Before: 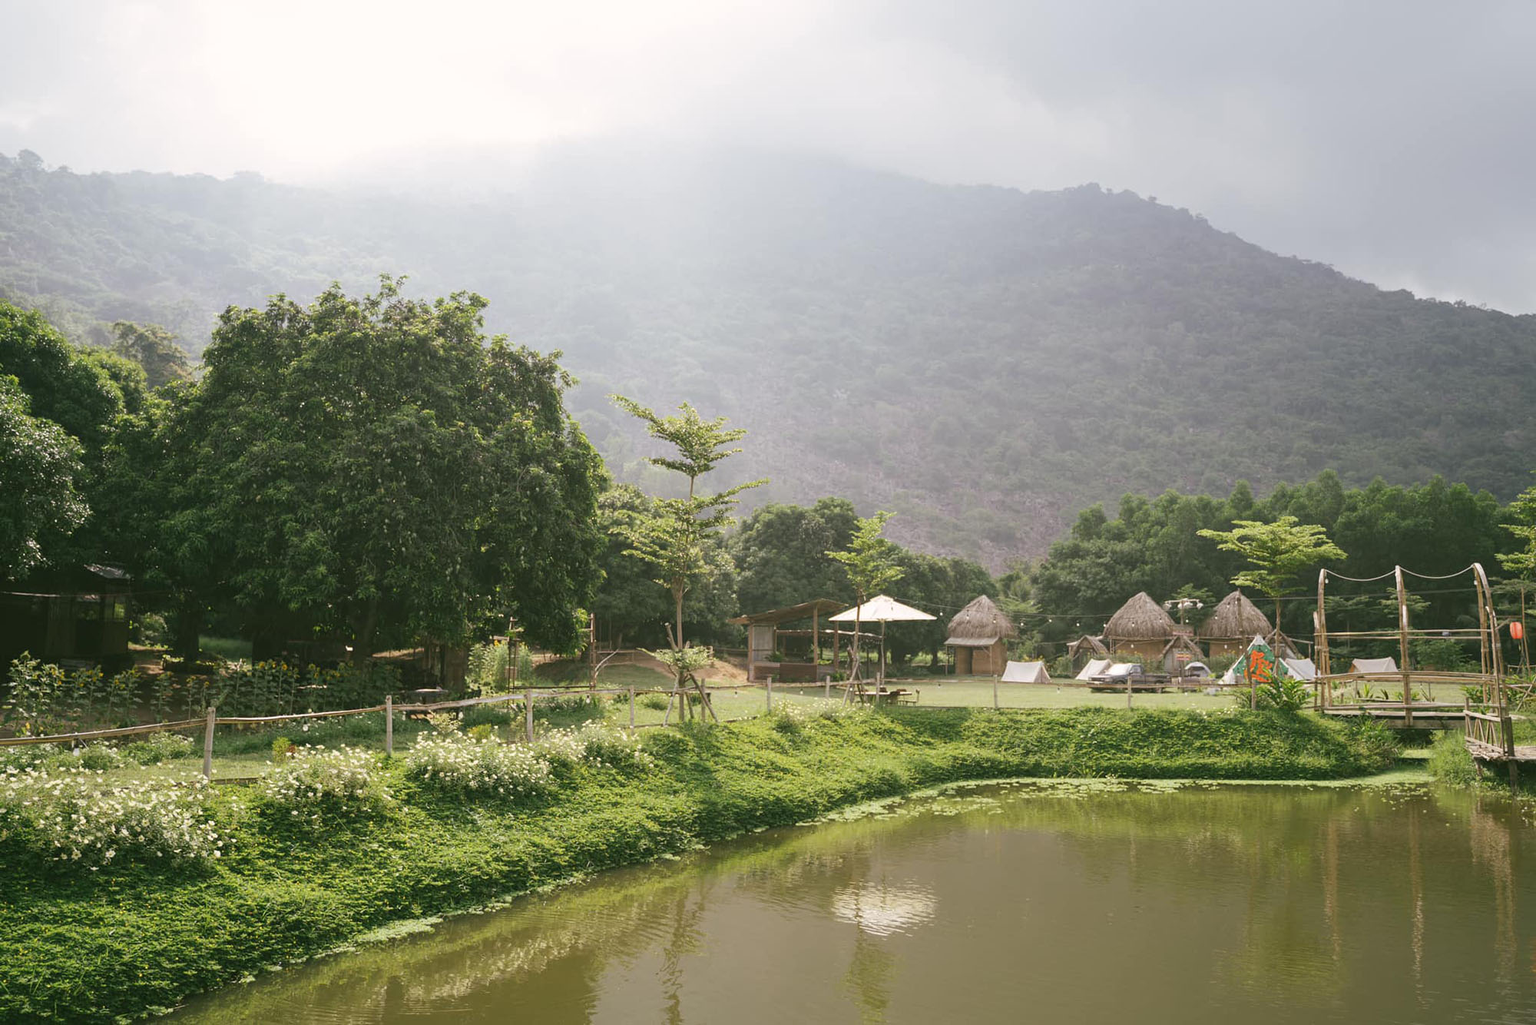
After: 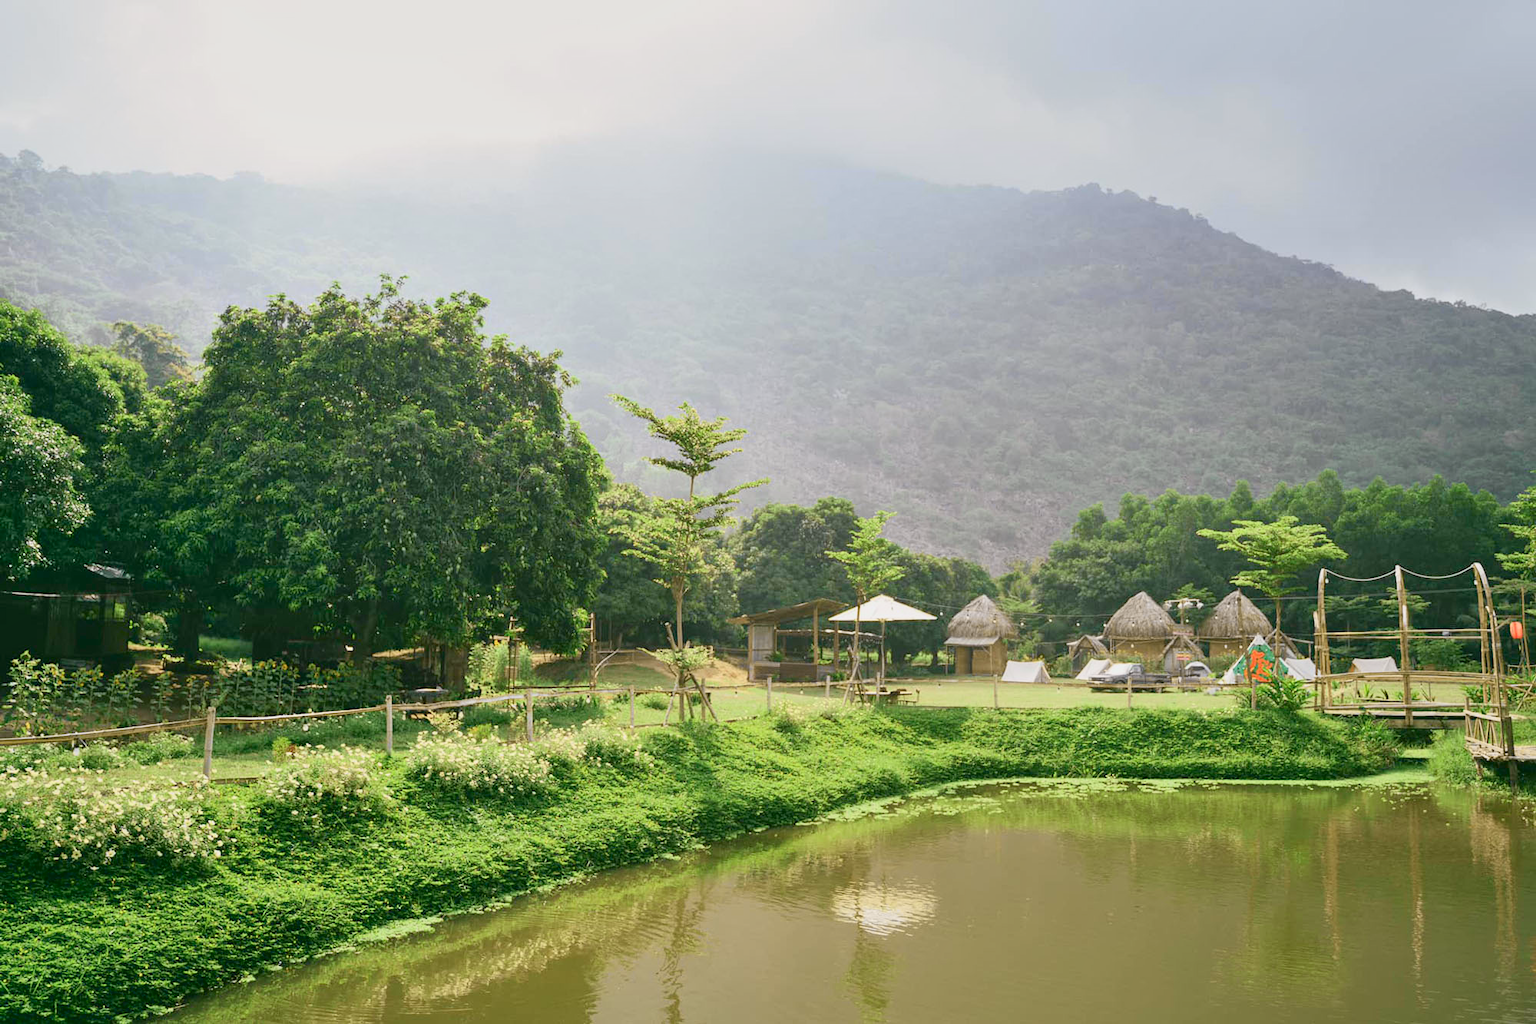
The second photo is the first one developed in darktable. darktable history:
shadows and highlights: shadows color adjustment 97.66%, soften with gaussian
tone curve: curves: ch0 [(0, 0.022) (0.114, 0.088) (0.282, 0.316) (0.446, 0.511) (0.613, 0.693) (0.786, 0.843) (0.999, 0.949)]; ch1 [(0, 0) (0.395, 0.343) (0.463, 0.427) (0.486, 0.474) (0.503, 0.5) (0.535, 0.522) (0.555, 0.566) (0.594, 0.614) (0.755, 0.793) (1, 1)]; ch2 [(0, 0) (0.369, 0.388) (0.449, 0.431) (0.501, 0.5) (0.528, 0.517) (0.561, 0.59) (0.612, 0.646) (0.697, 0.721) (1, 1)], color space Lab, independent channels, preserve colors none
